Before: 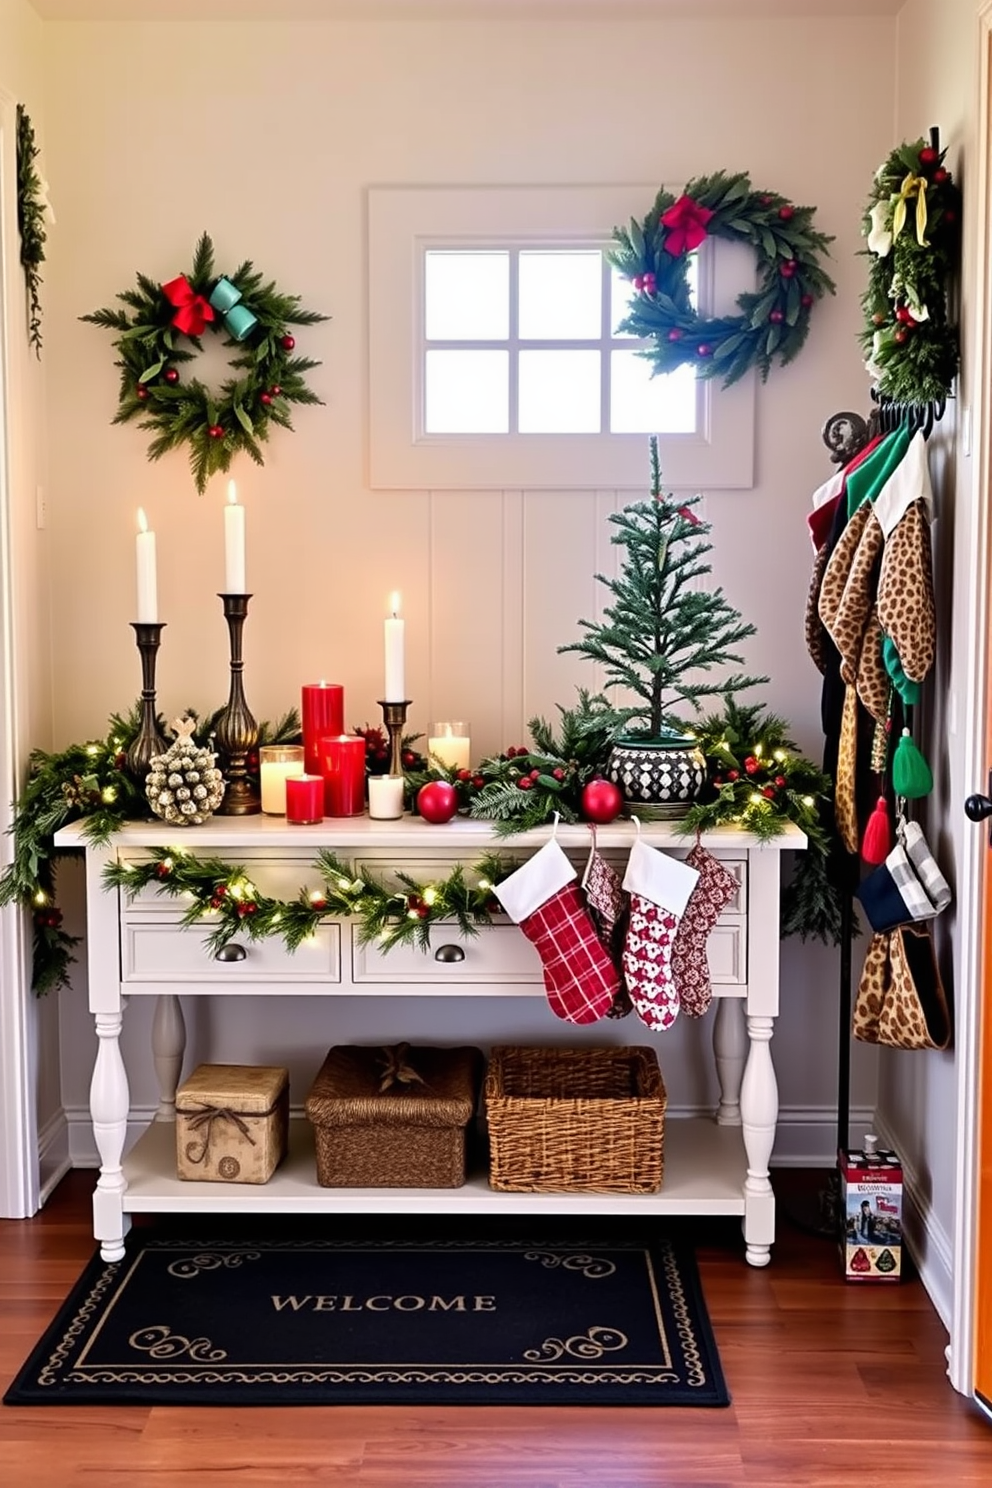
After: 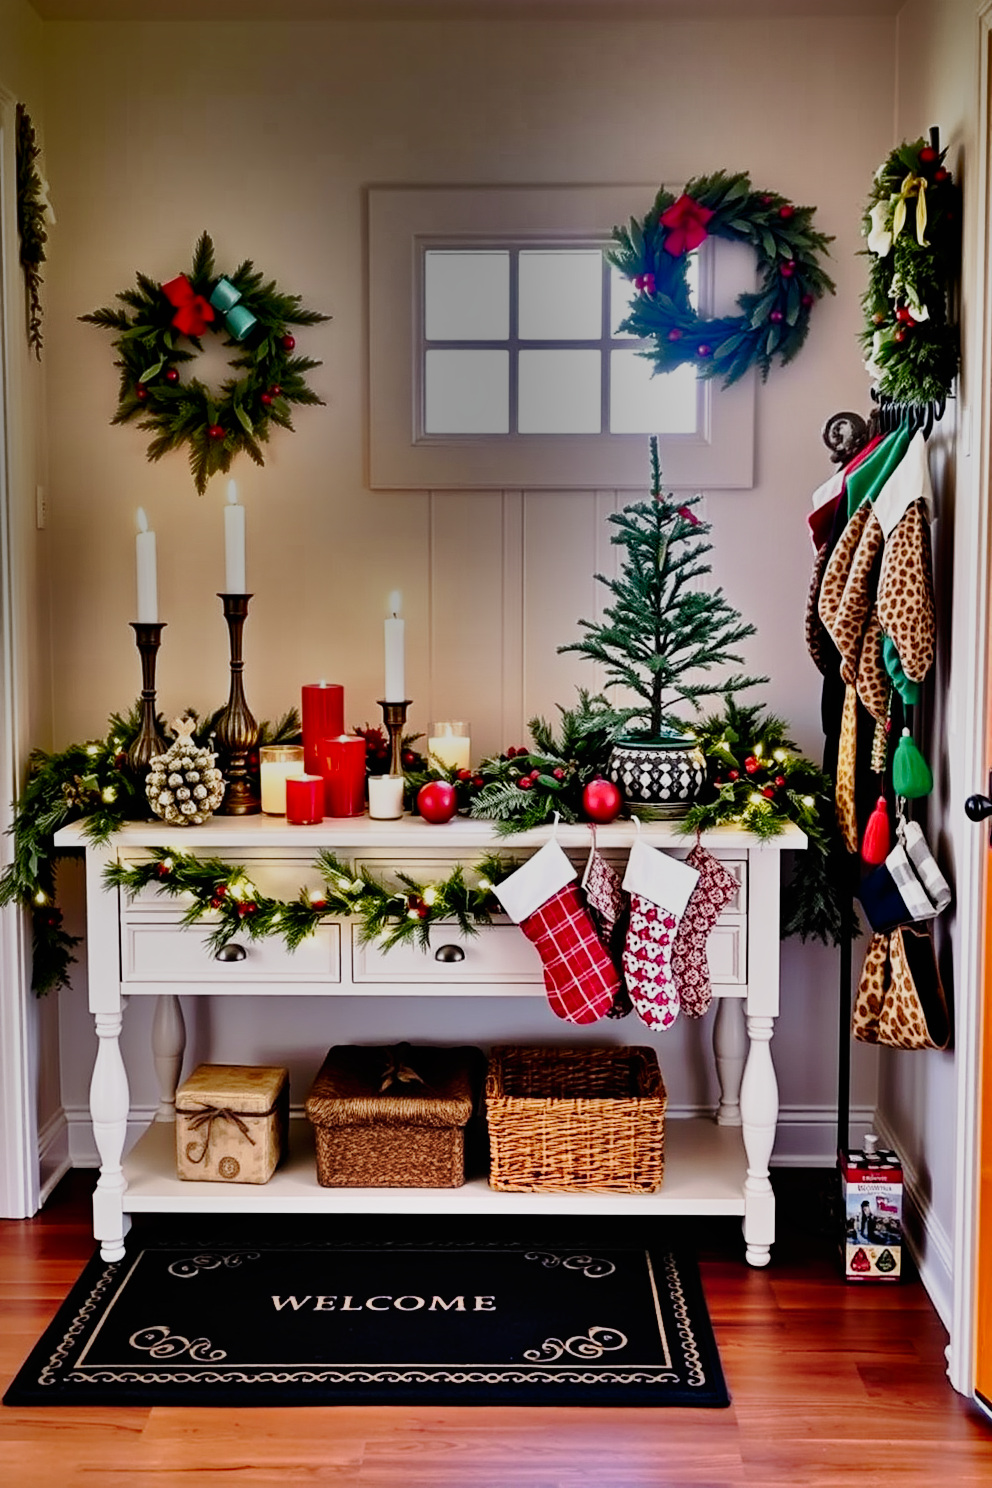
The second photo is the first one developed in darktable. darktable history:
shadows and highlights: radius 124.23, shadows 99.39, white point adjustment -3, highlights -99.5, soften with gaussian
tone curve: curves: ch0 [(0.003, 0.003) (0.104, 0.026) (0.236, 0.181) (0.401, 0.443) (0.495, 0.55) (0.625, 0.67) (0.819, 0.841) (0.96, 0.899)]; ch1 [(0, 0) (0.161, 0.092) (0.37, 0.302) (0.424, 0.402) (0.45, 0.466) (0.495, 0.51) (0.573, 0.571) (0.638, 0.641) (0.751, 0.741) (1, 1)]; ch2 [(0, 0) (0.352, 0.403) (0.466, 0.443) (0.524, 0.526) (0.56, 0.556) (1, 1)], preserve colors none
